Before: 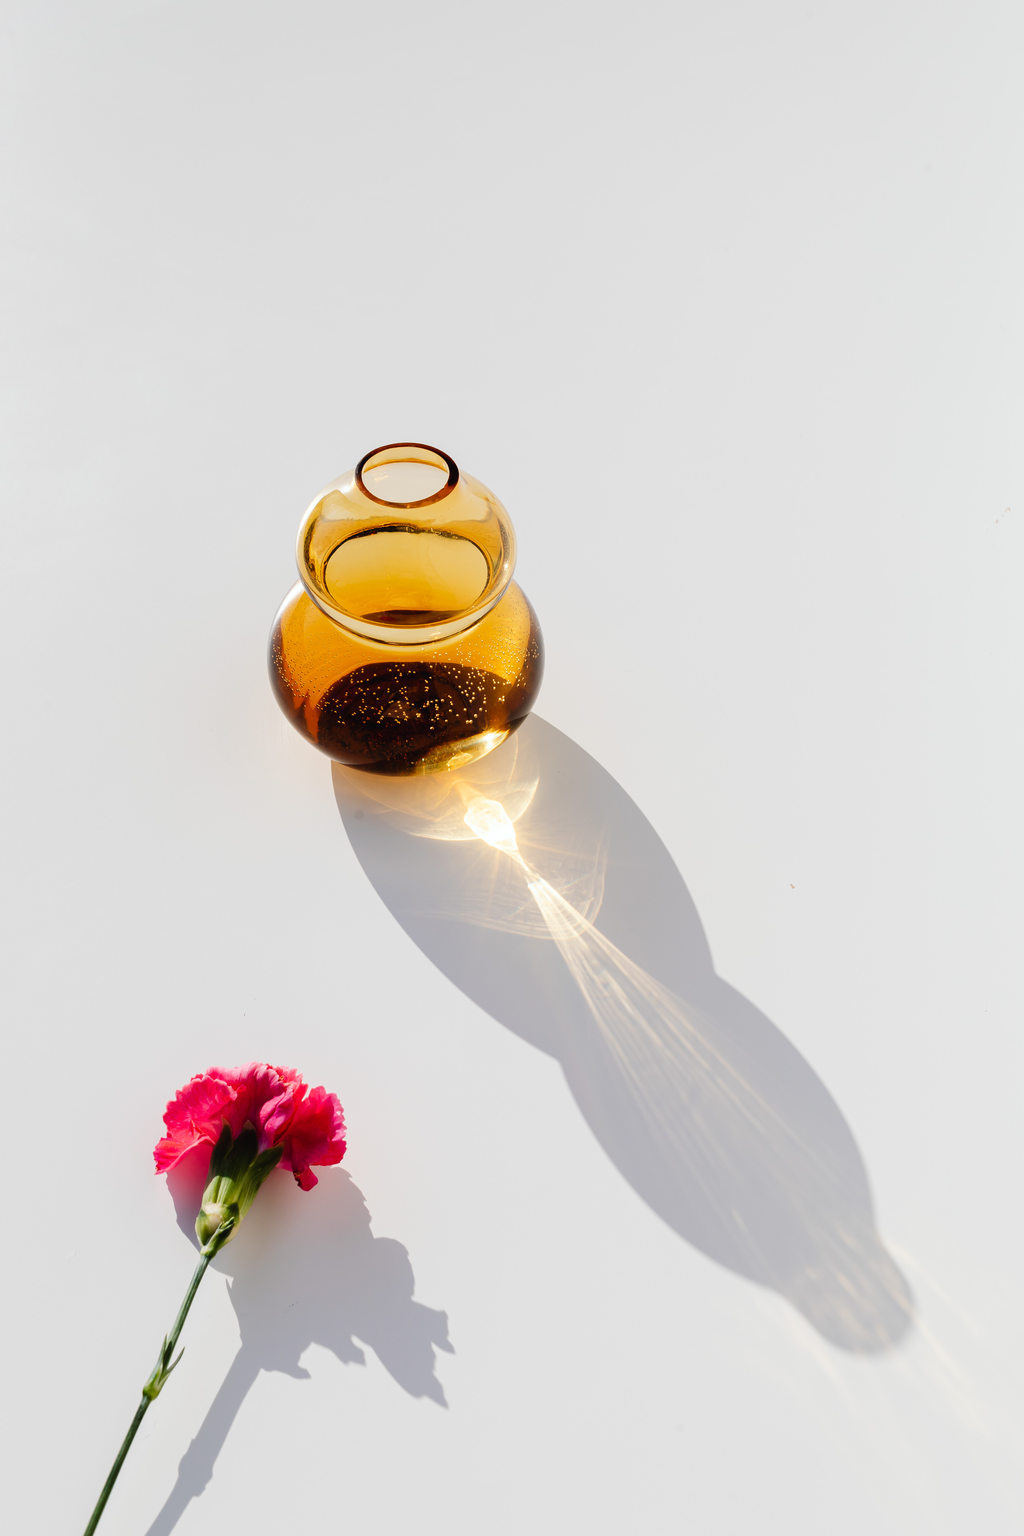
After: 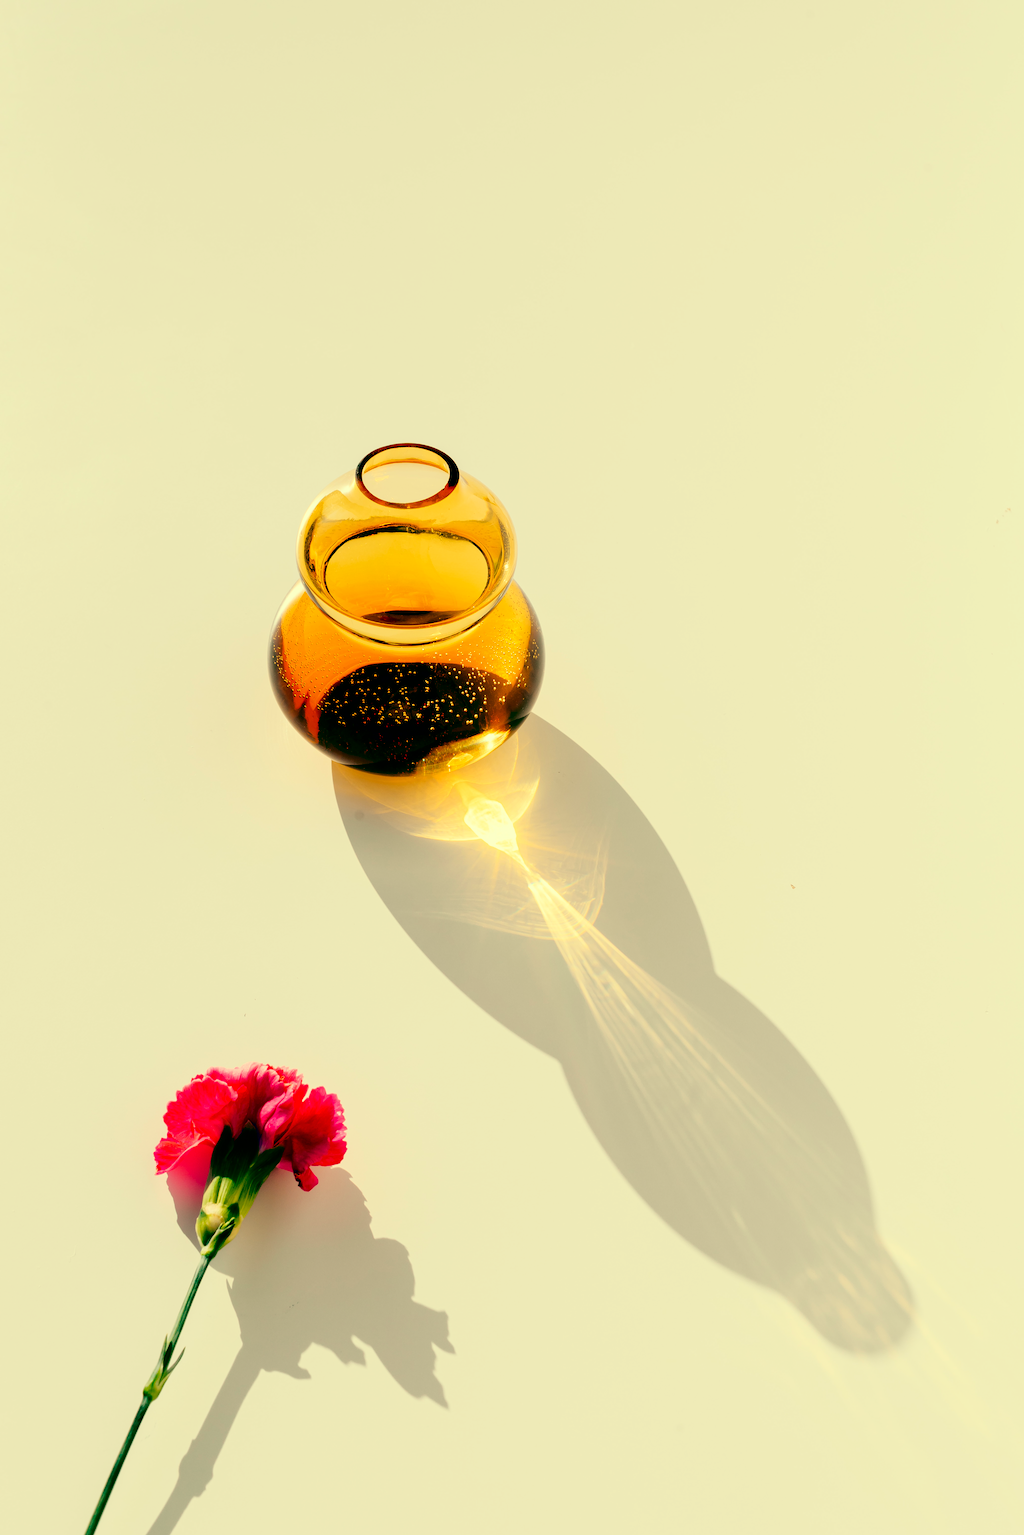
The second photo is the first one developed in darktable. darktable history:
tone curve: curves: ch0 [(0.024, 0) (0.075, 0.034) (0.145, 0.098) (0.257, 0.259) (0.408, 0.45) (0.611, 0.64) (0.81, 0.857) (1, 1)]; ch1 [(0, 0) (0.287, 0.198) (0.501, 0.506) (0.56, 0.57) (0.712, 0.777) (0.976, 0.992)]; ch2 [(0, 0) (0.5, 0.5) (0.523, 0.552) (0.59, 0.603) (0.681, 0.754) (1, 1)], color space Lab, independent channels, preserve colors none
color balance: mode lift, gamma, gain (sRGB), lift [1, 0.69, 1, 1], gamma [1, 1.482, 1, 1], gain [1, 1, 1, 0.802]
